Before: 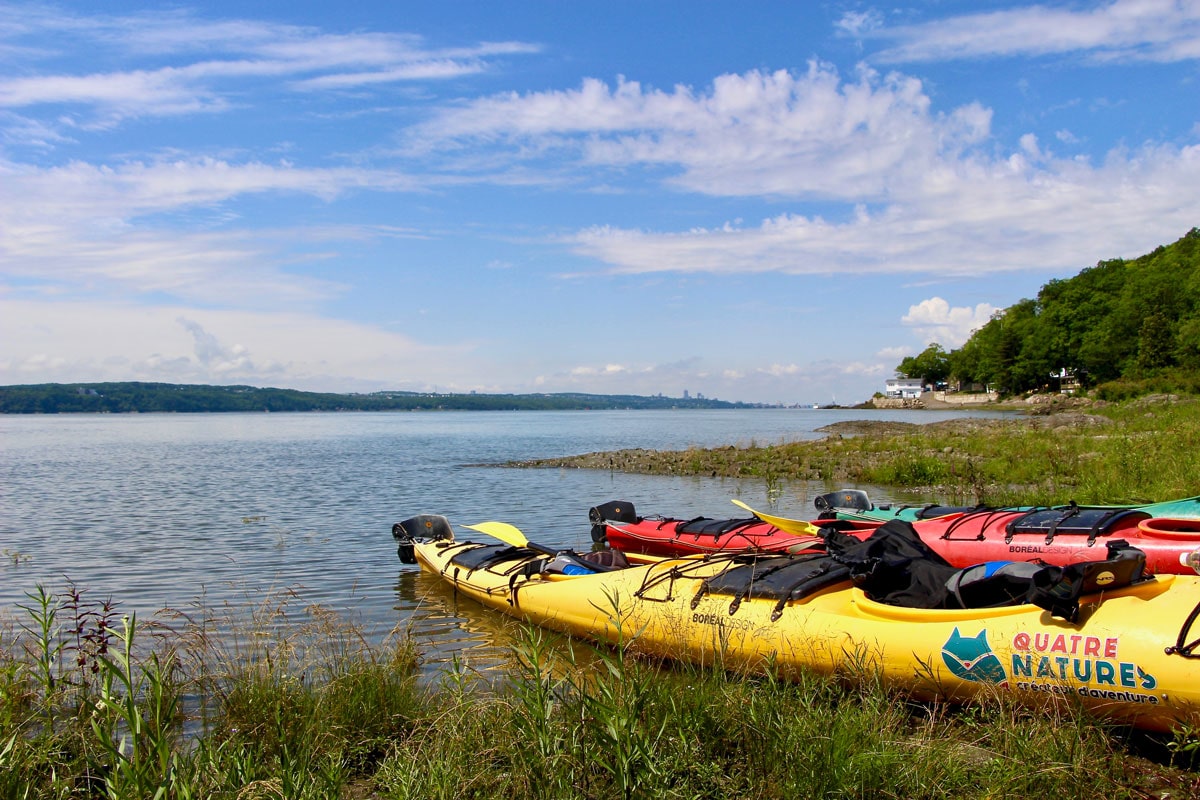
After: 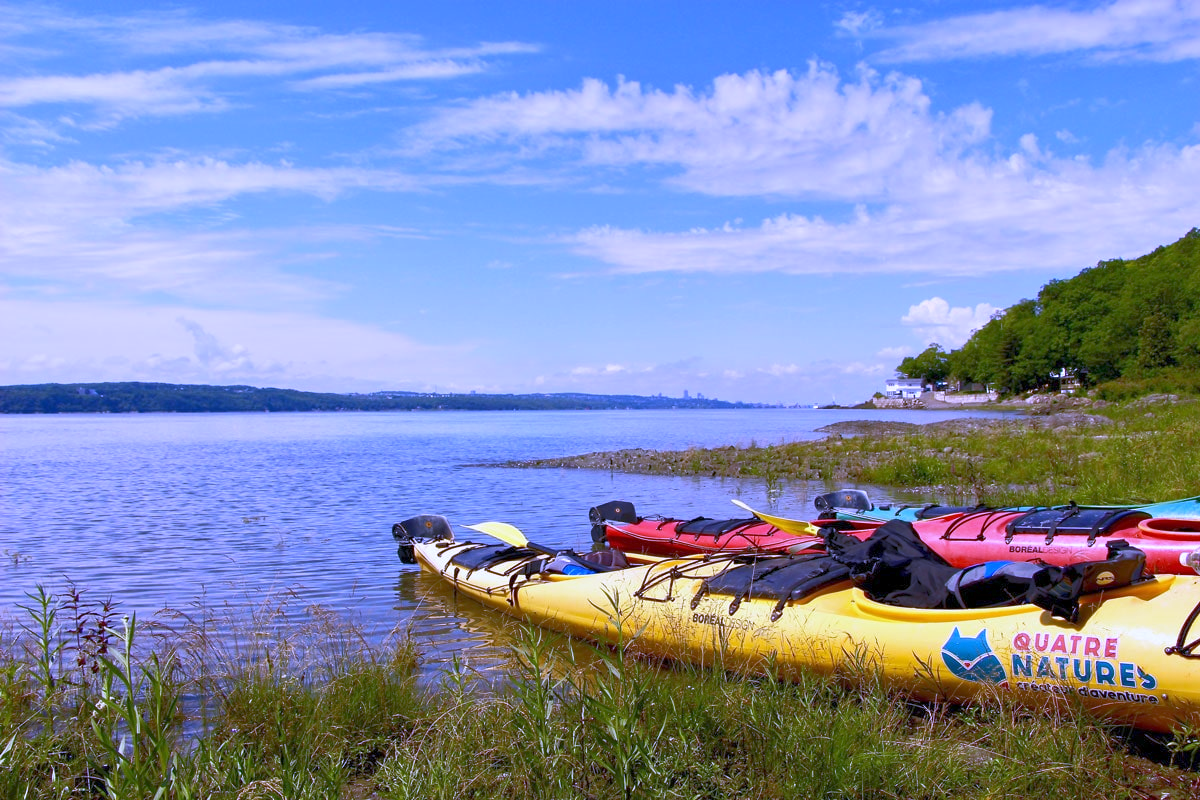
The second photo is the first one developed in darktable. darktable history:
white balance: red 0.98, blue 1.61
rgb curve: curves: ch0 [(0, 0) (0.072, 0.166) (0.217, 0.293) (0.414, 0.42) (1, 1)], compensate middle gray true, preserve colors basic power
